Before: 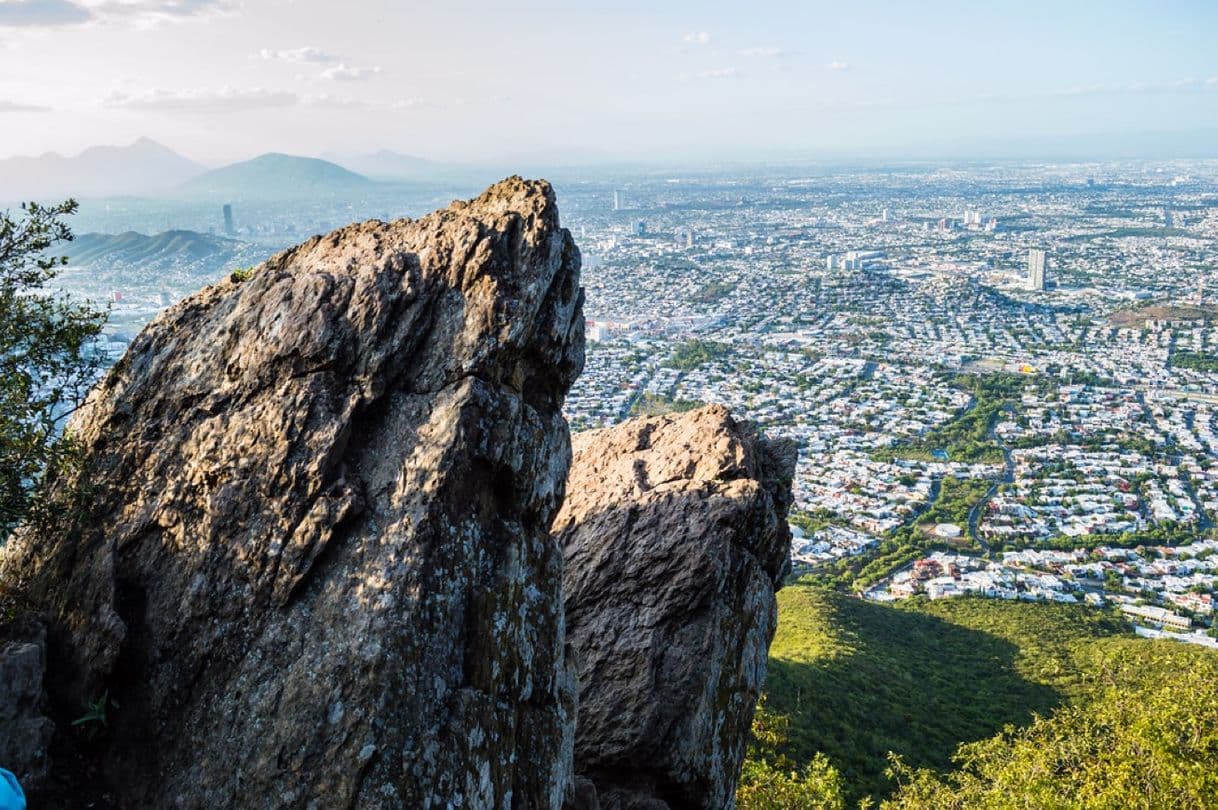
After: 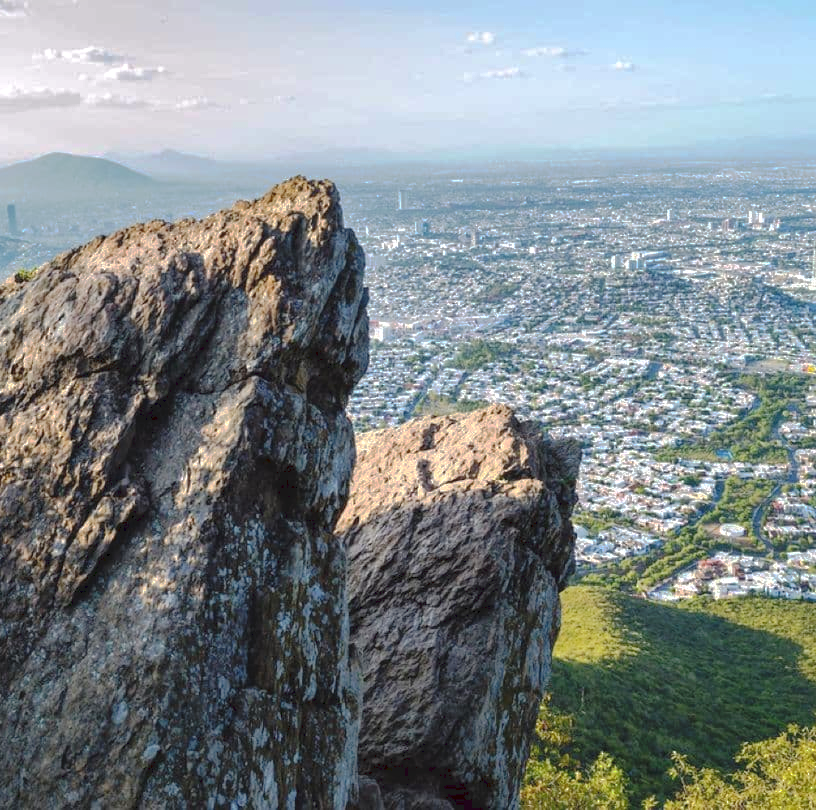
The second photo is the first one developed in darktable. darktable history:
crop and rotate: left 17.752%, right 15.237%
exposure: exposure 0.202 EV, compensate highlight preservation false
shadows and highlights: on, module defaults
tone curve: curves: ch0 [(0, 0) (0.003, 0.048) (0.011, 0.055) (0.025, 0.065) (0.044, 0.089) (0.069, 0.111) (0.1, 0.132) (0.136, 0.163) (0.177, 0.21) (0.224, 0.259) (0.277, 0.323) (0.335, 0.385) (0.399, 0.442) (0.468, 0.508) (0.543, 0.578) (0.623, 0.648) (0.709, 0.716) (0.801, 0.781) (0.898, 0.845) (1, 1)], preserve colors none
